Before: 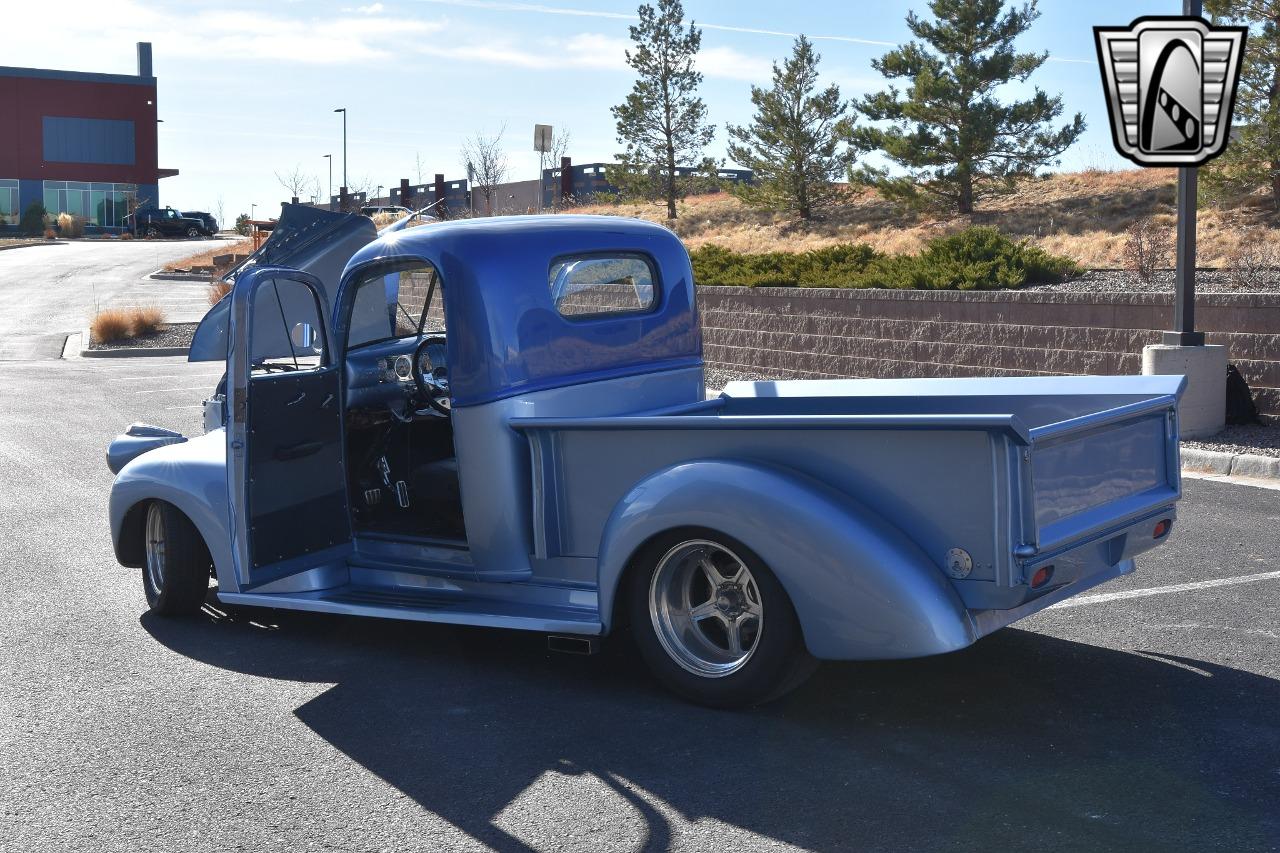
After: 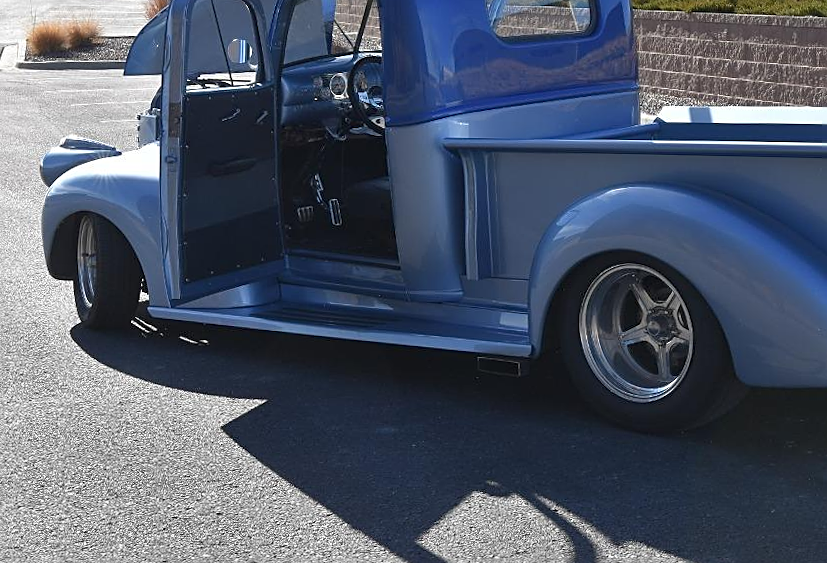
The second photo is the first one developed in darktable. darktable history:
crop and rotate: angle -1.19°, left 3.834%, top 31.943%, right 29.518%
sharpen: amount 0.491
